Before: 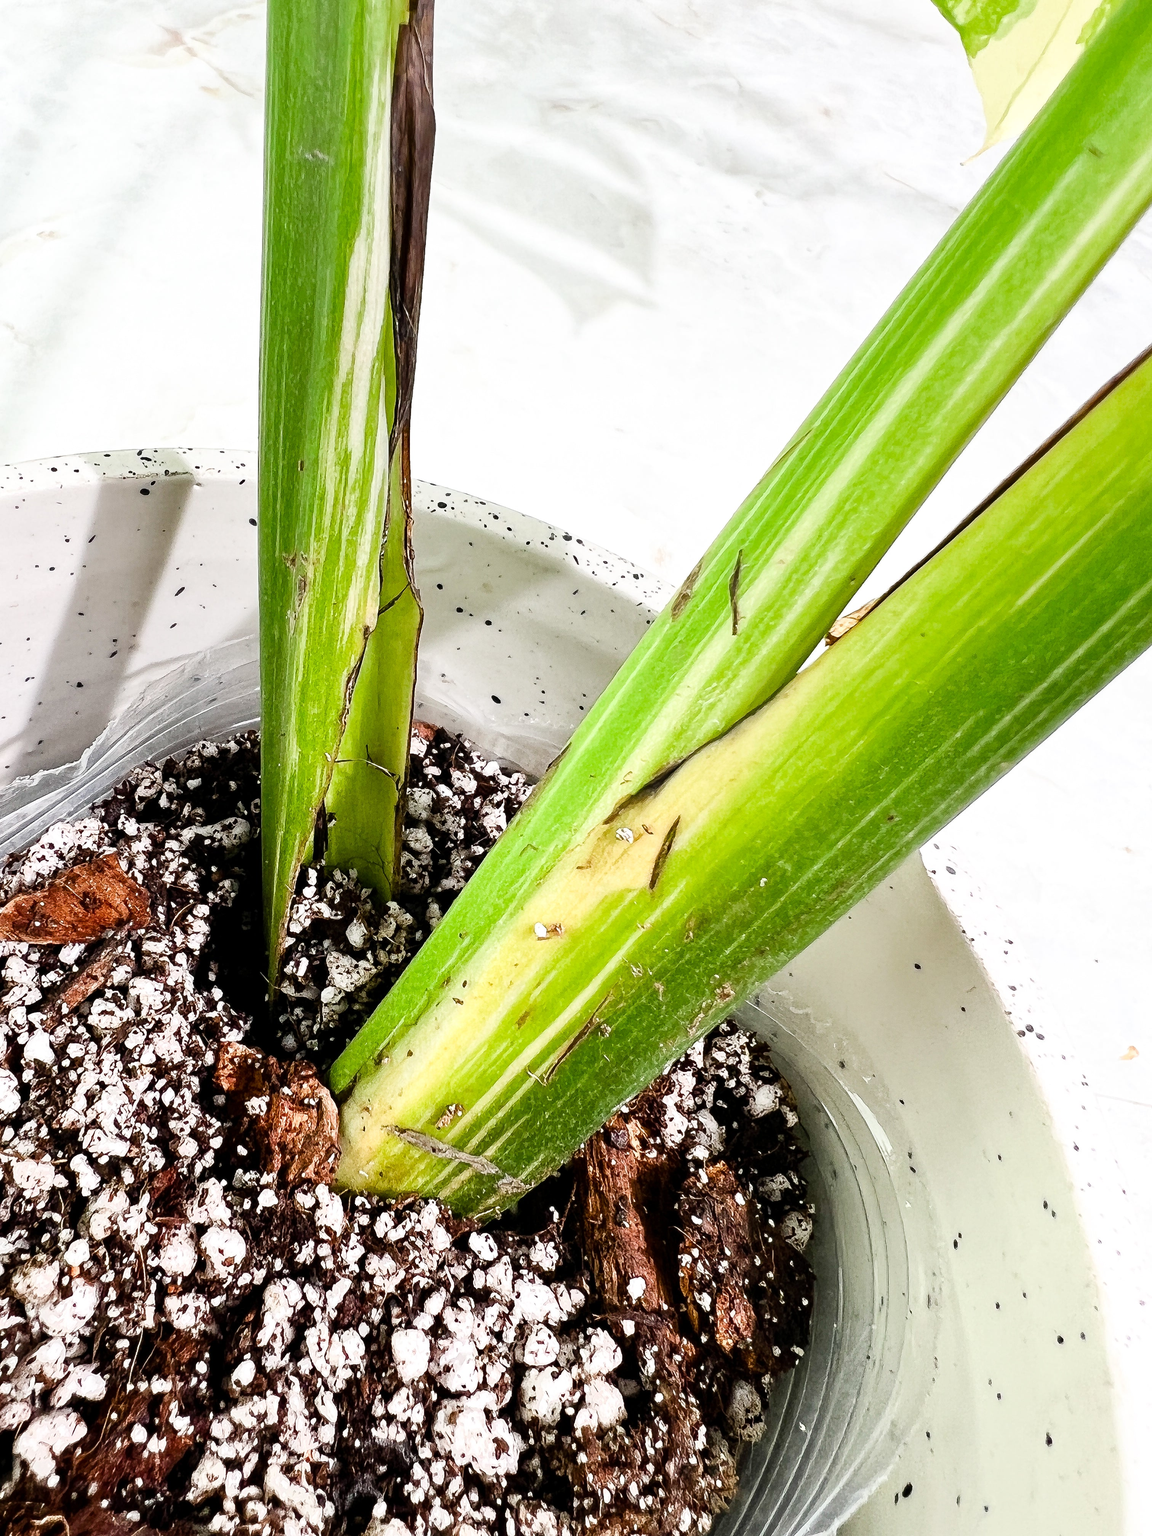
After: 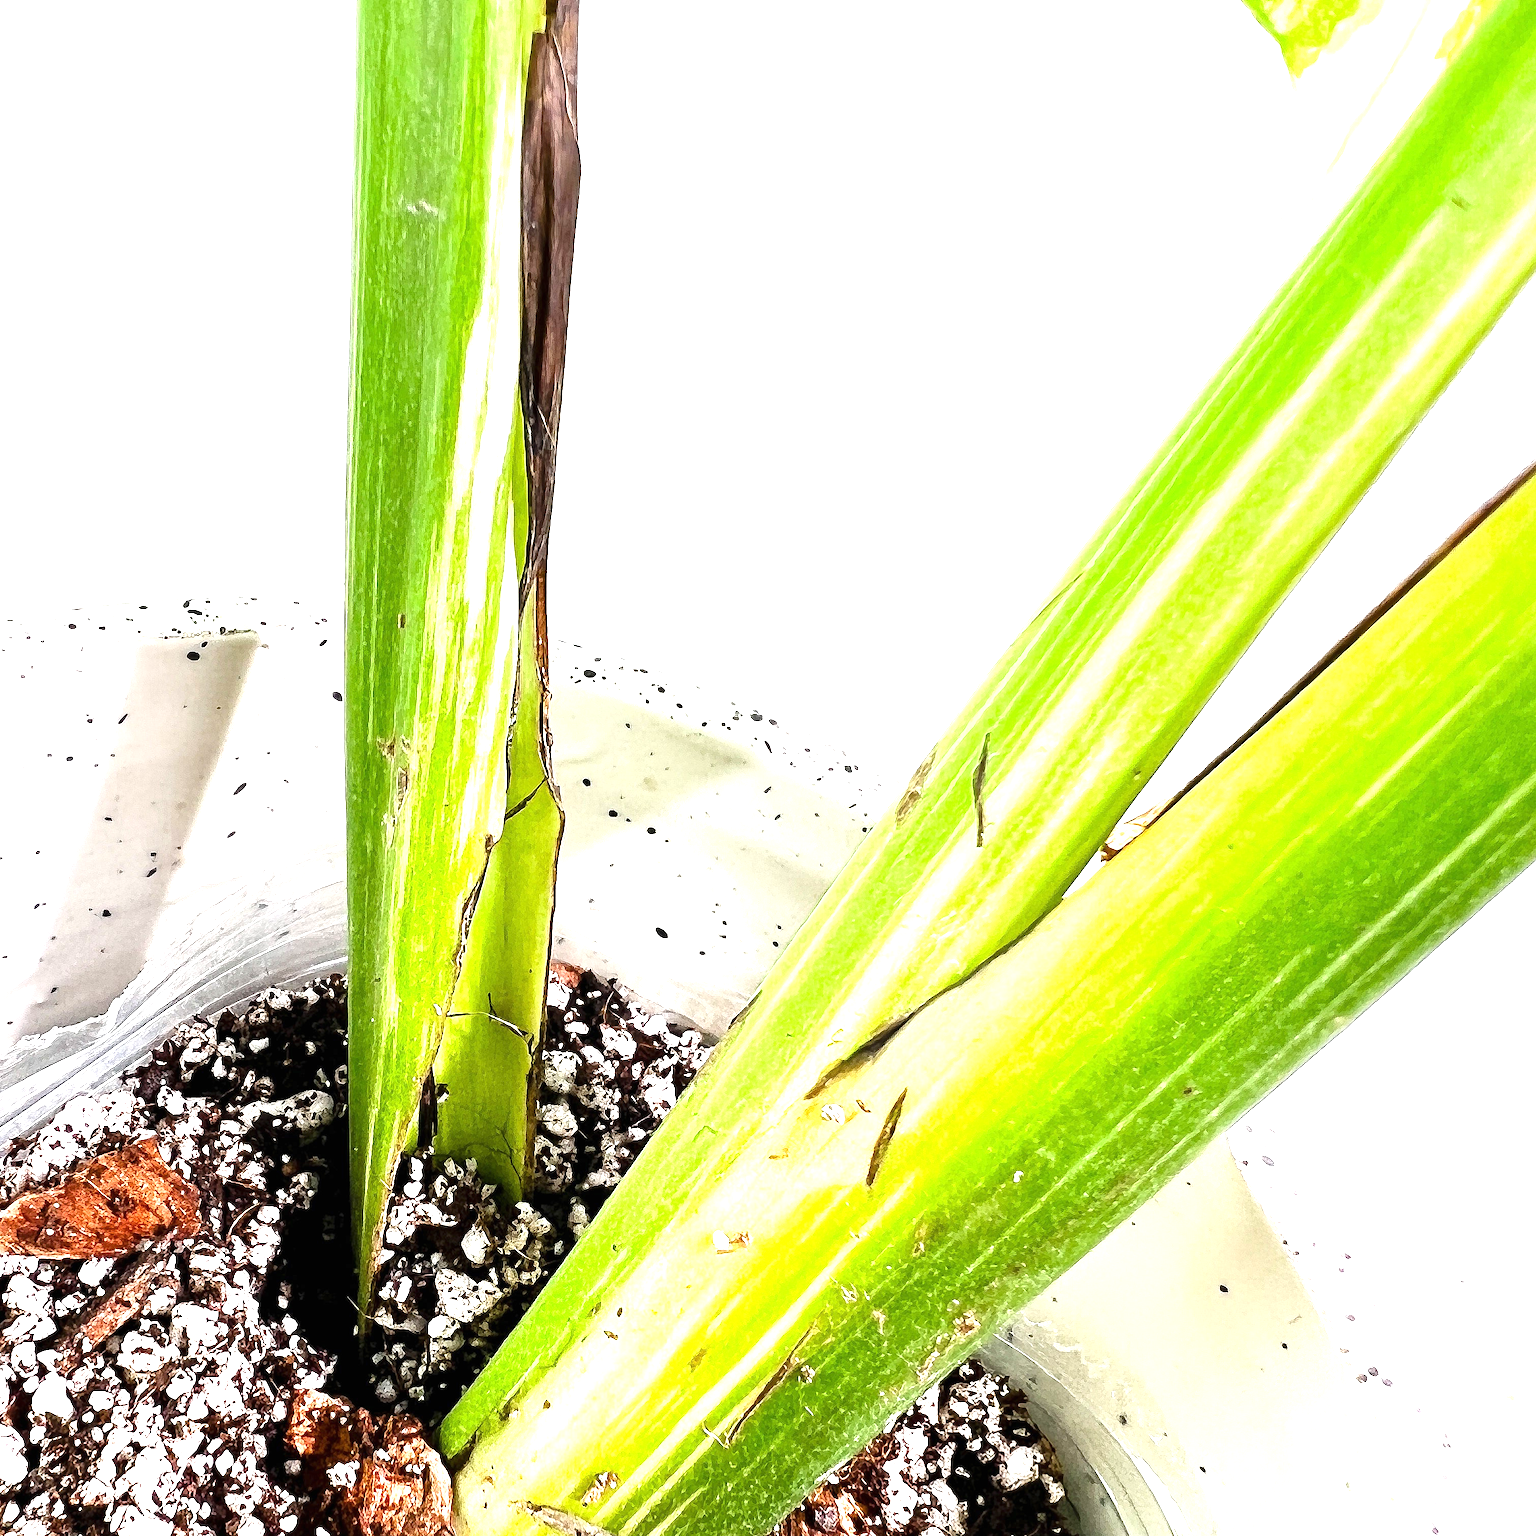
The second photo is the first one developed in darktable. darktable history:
exposure: black level correction 0, exposure 1.096 EV, compensate highlight preservation false
crop: bottom 24.982%
